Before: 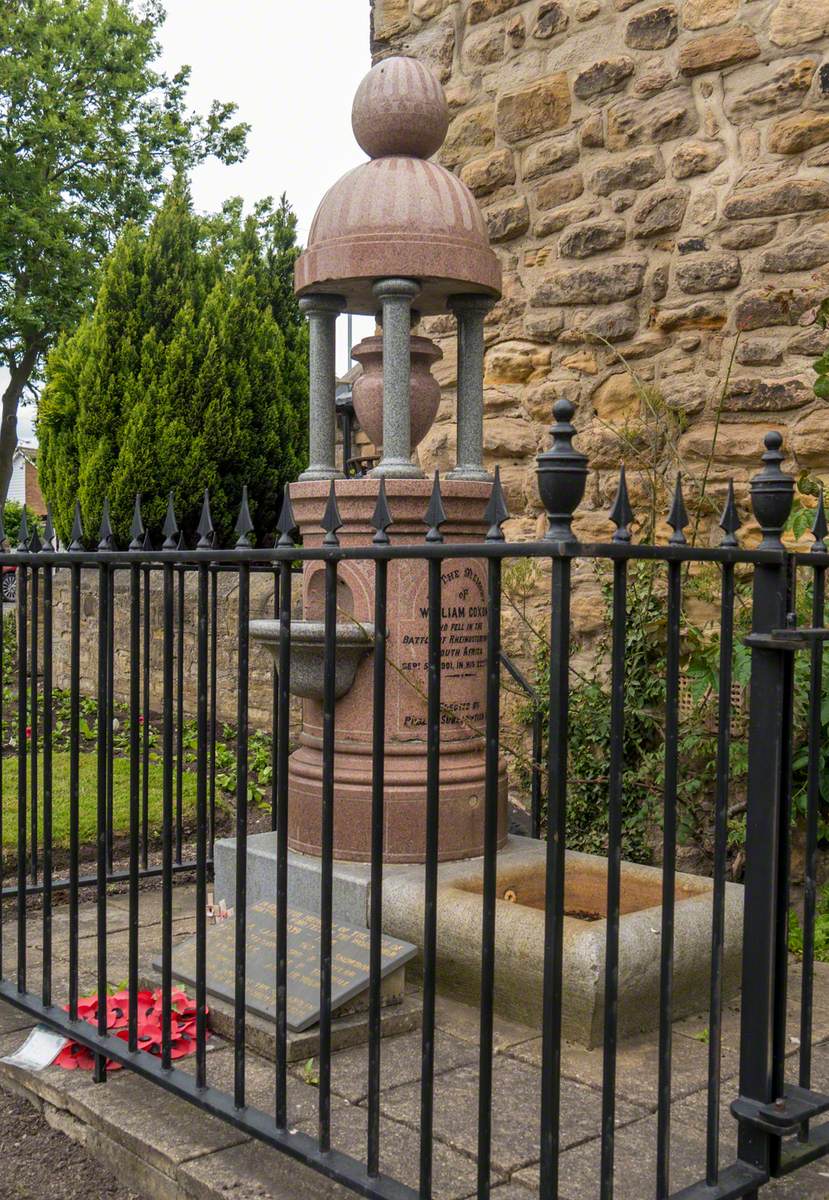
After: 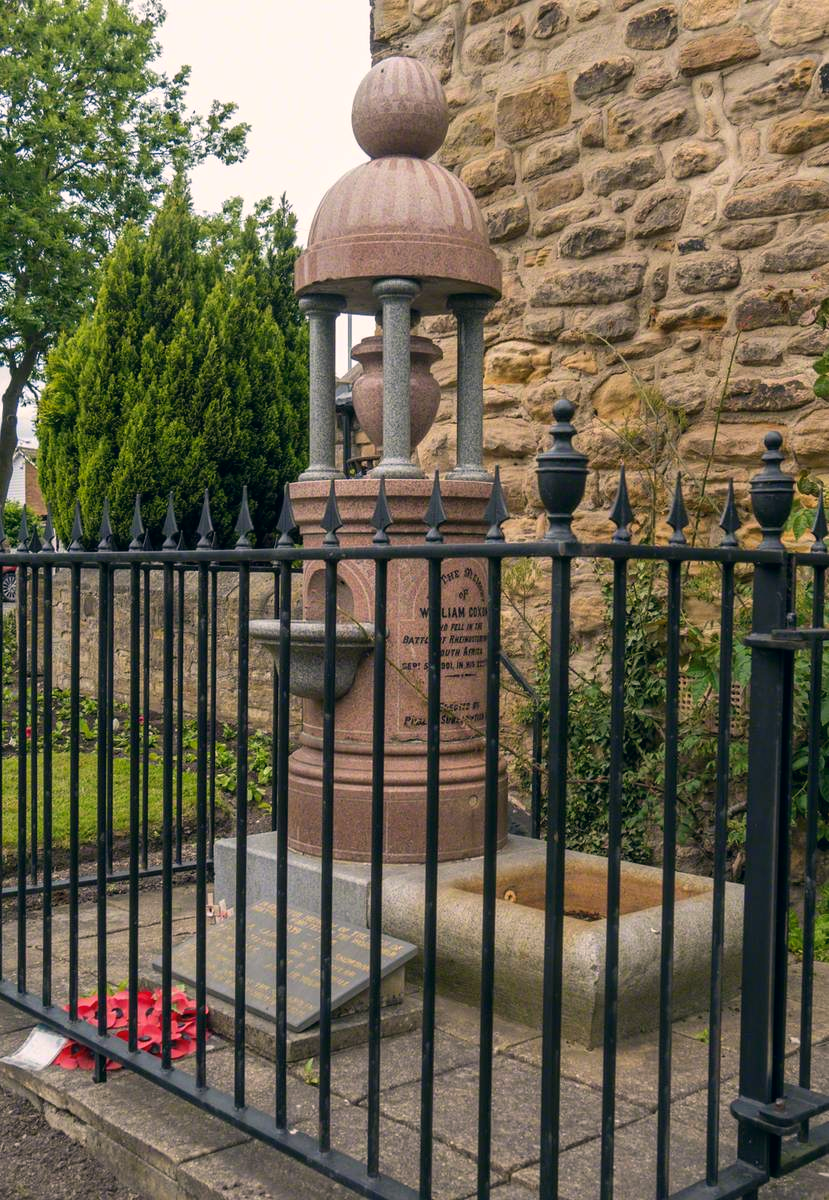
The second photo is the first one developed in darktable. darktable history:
color correction: highlights a* 5.48, highlights b* 5.35, shadows a* -4.76, shadows b* -5.08
